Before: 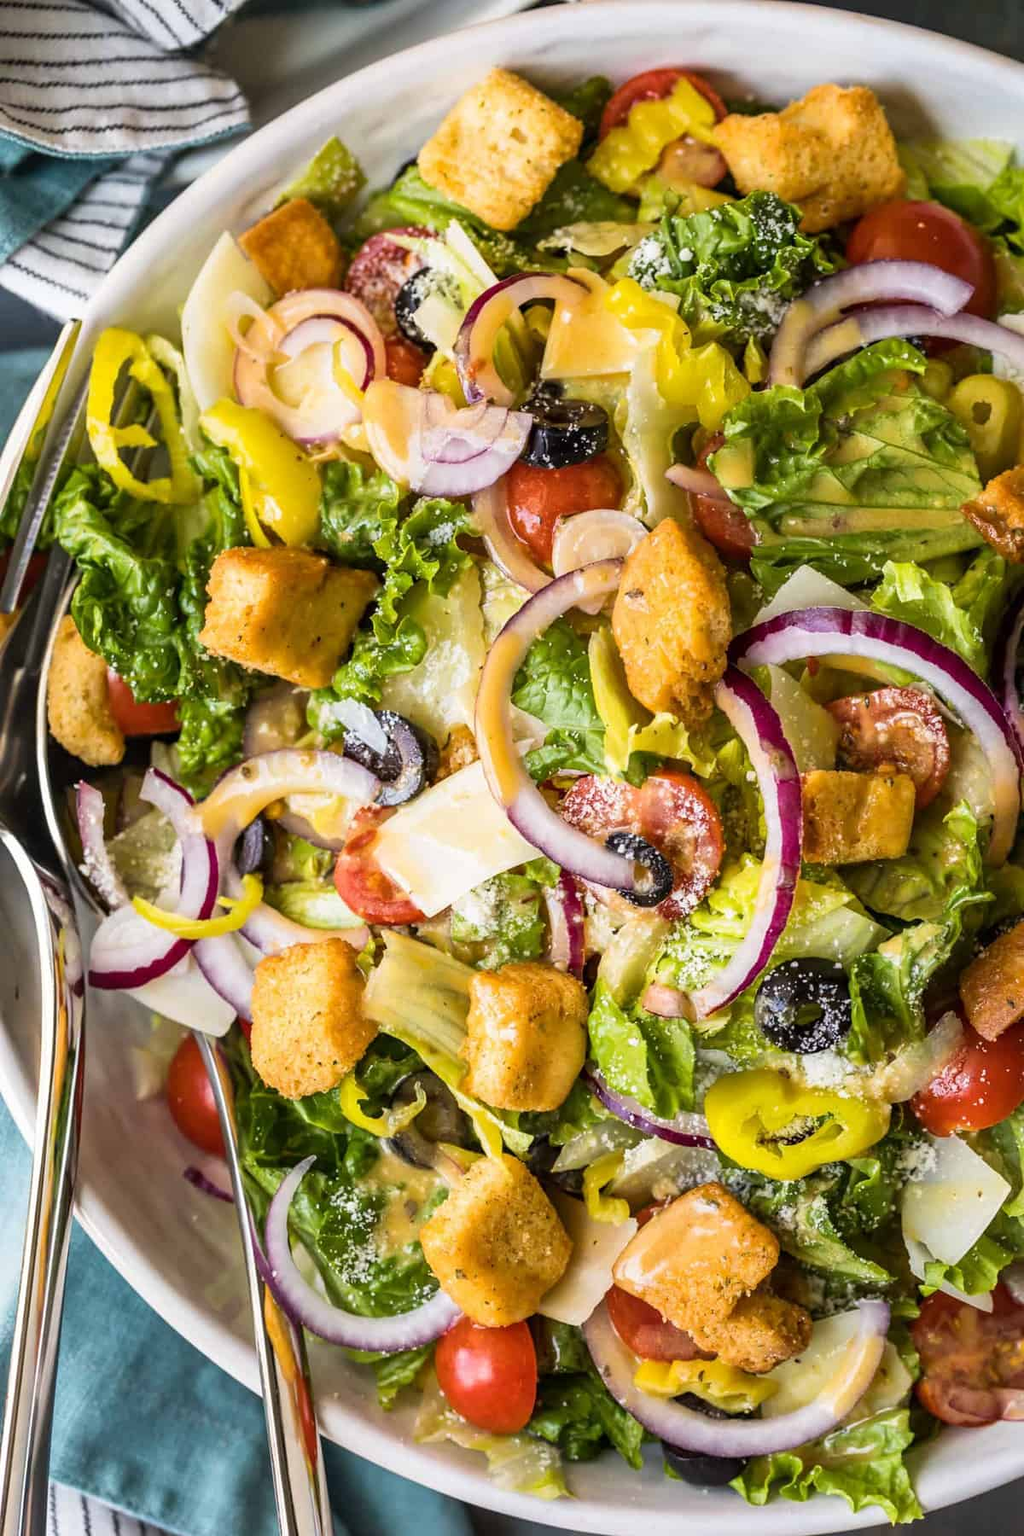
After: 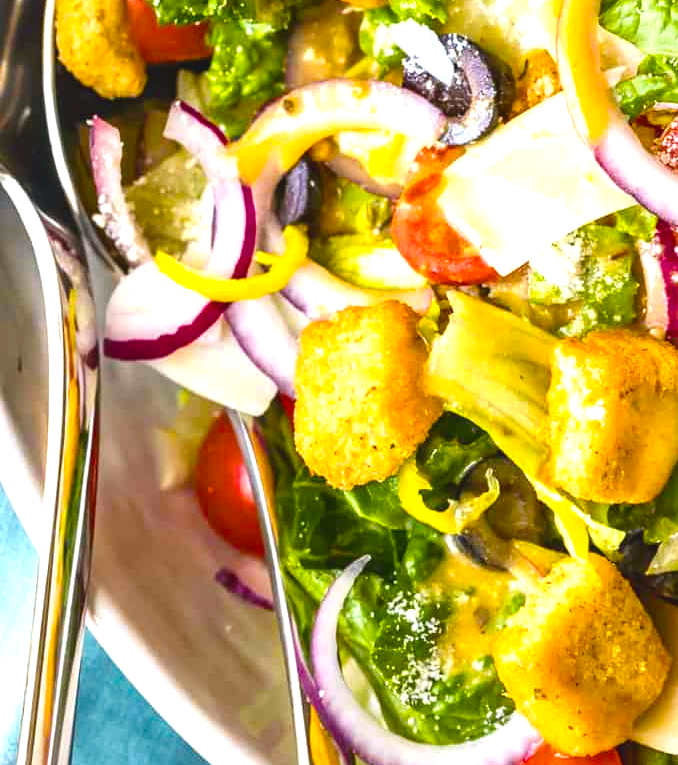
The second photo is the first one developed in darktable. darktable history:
crop: top 44.438%, right 43.419%, bottom 13.061%
exposure: black level correction 0, exposure 0.7 EV, compensate exposure bias true, compensate highlight preservation false
color balance rgb: shadows lift › chroma 1.013%, shadows lift › hue 242.17°, global offset › luminance 0.719%, perceptual saturation grading › global saturation 35.805%, perceptual saturation grading › shadows 35.981%
